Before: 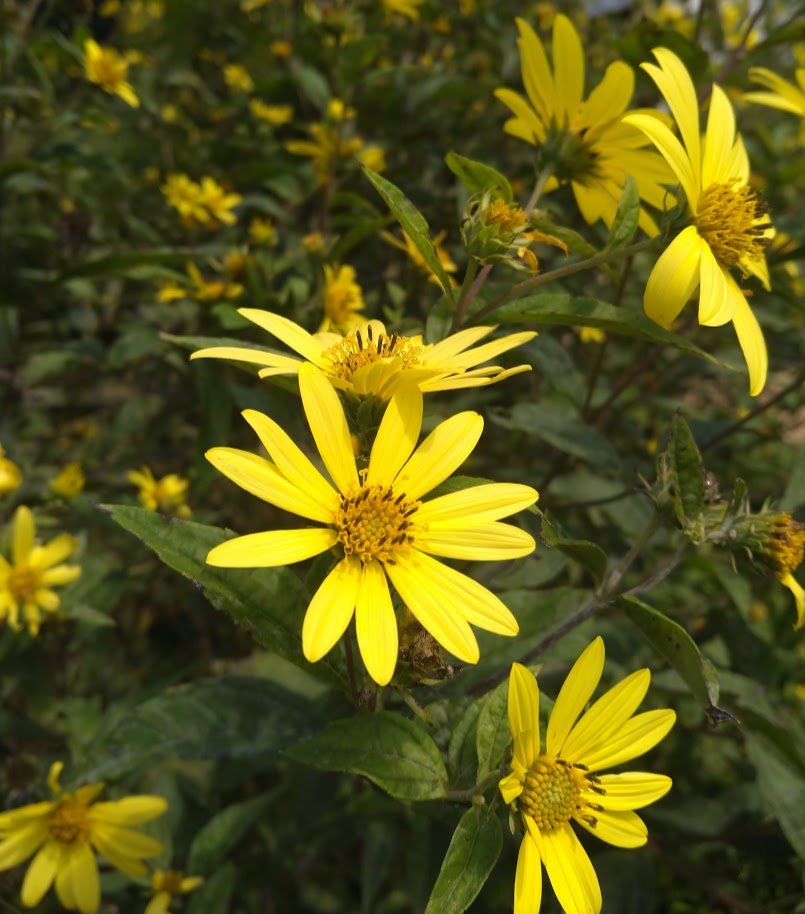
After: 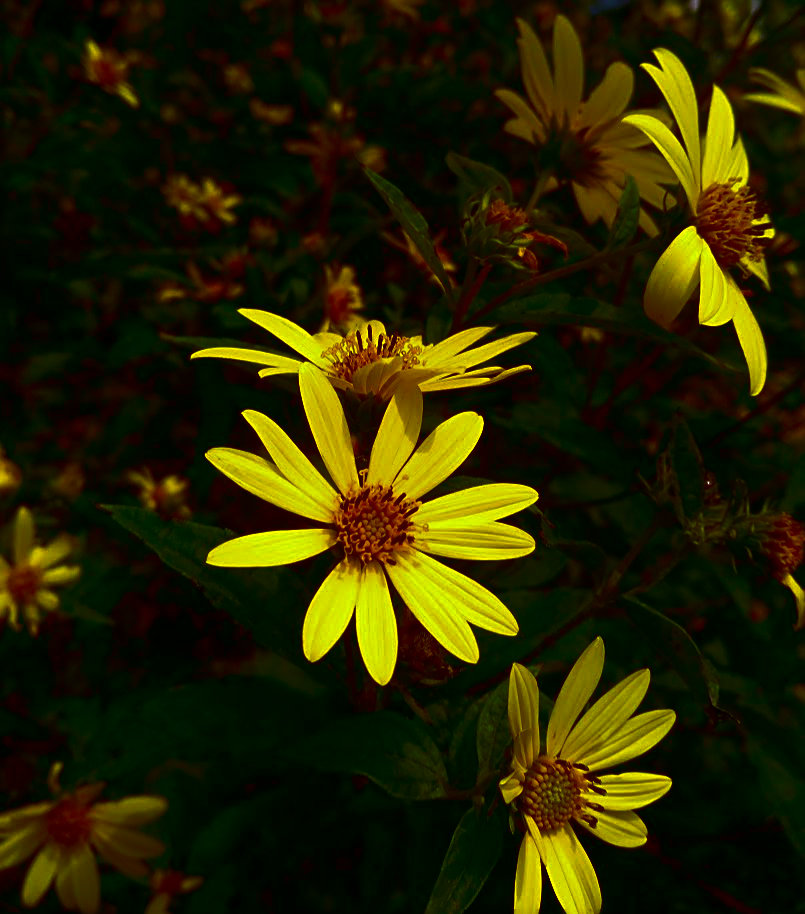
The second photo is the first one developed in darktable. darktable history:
sharpen: on, module defaults
contrast brightness saturation: brightness -1, saturation 1
